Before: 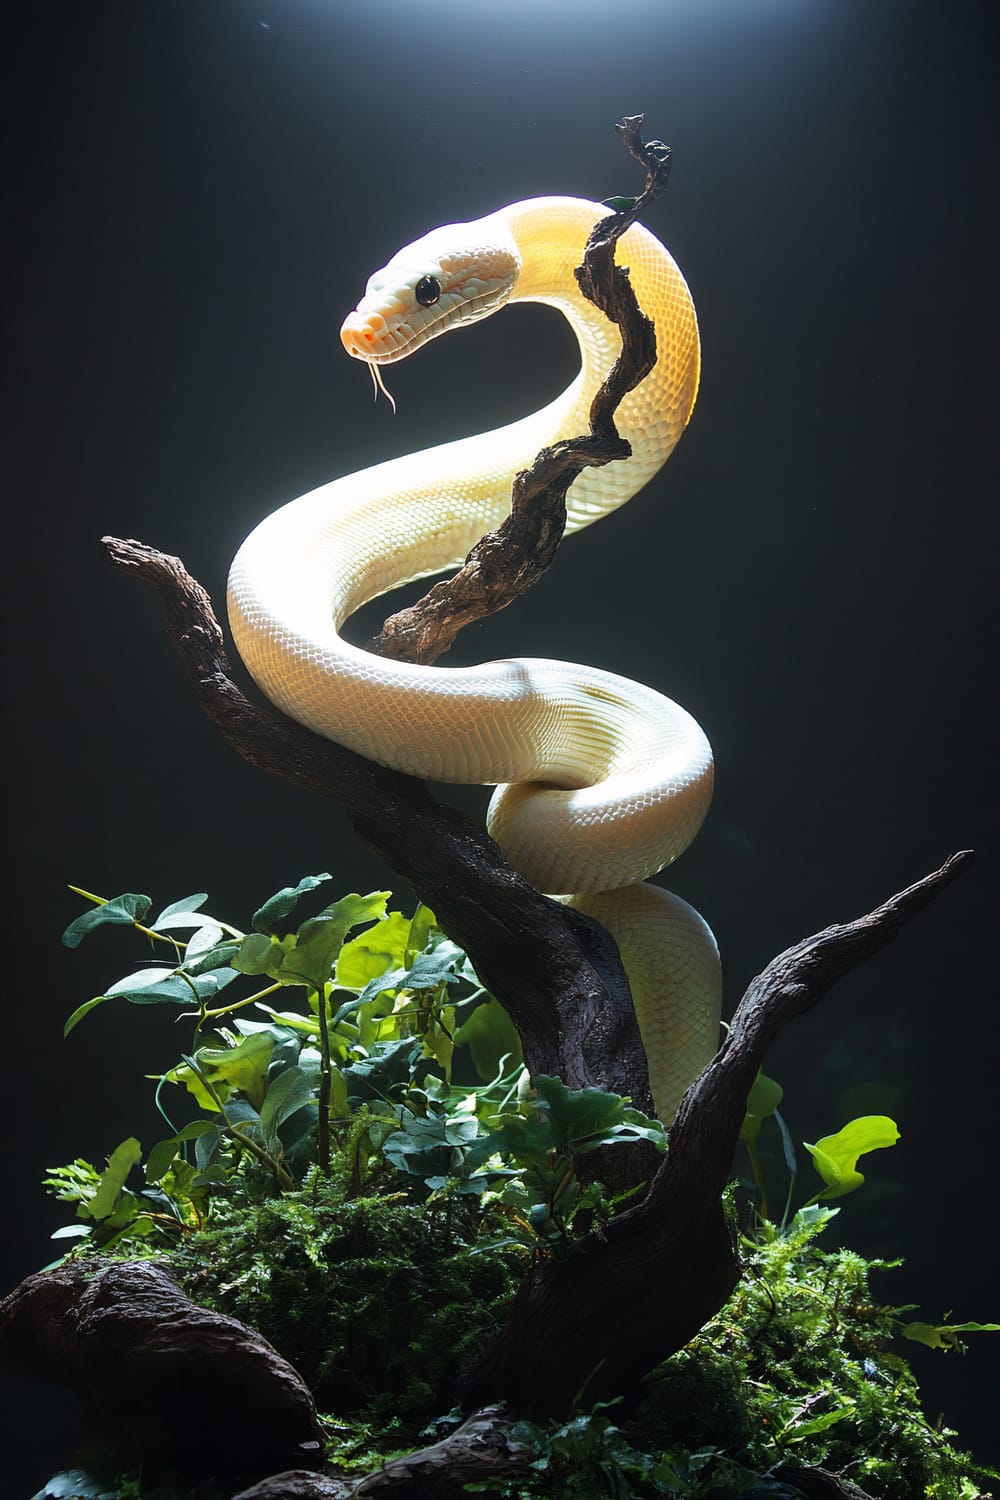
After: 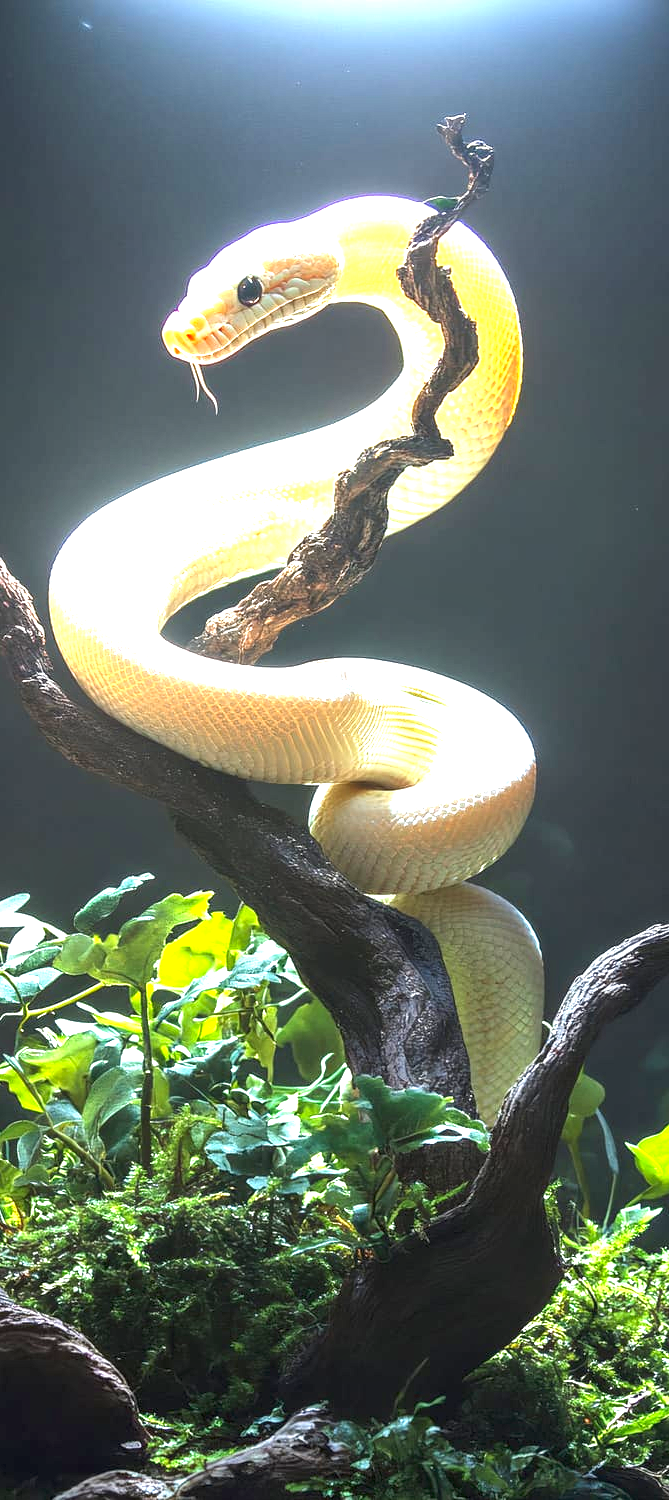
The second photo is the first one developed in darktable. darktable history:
crop and rotate: left 17.819%, right 15.225%
exposure: black level correction 0, exposure 1.994 EV, compensate highlight preservation false
shadows and highlights: radius 122.43, shadows 21.38, white point adjustment -9.63, highlights -14.93, soften with gaussian
local contrast: on, module defaults
